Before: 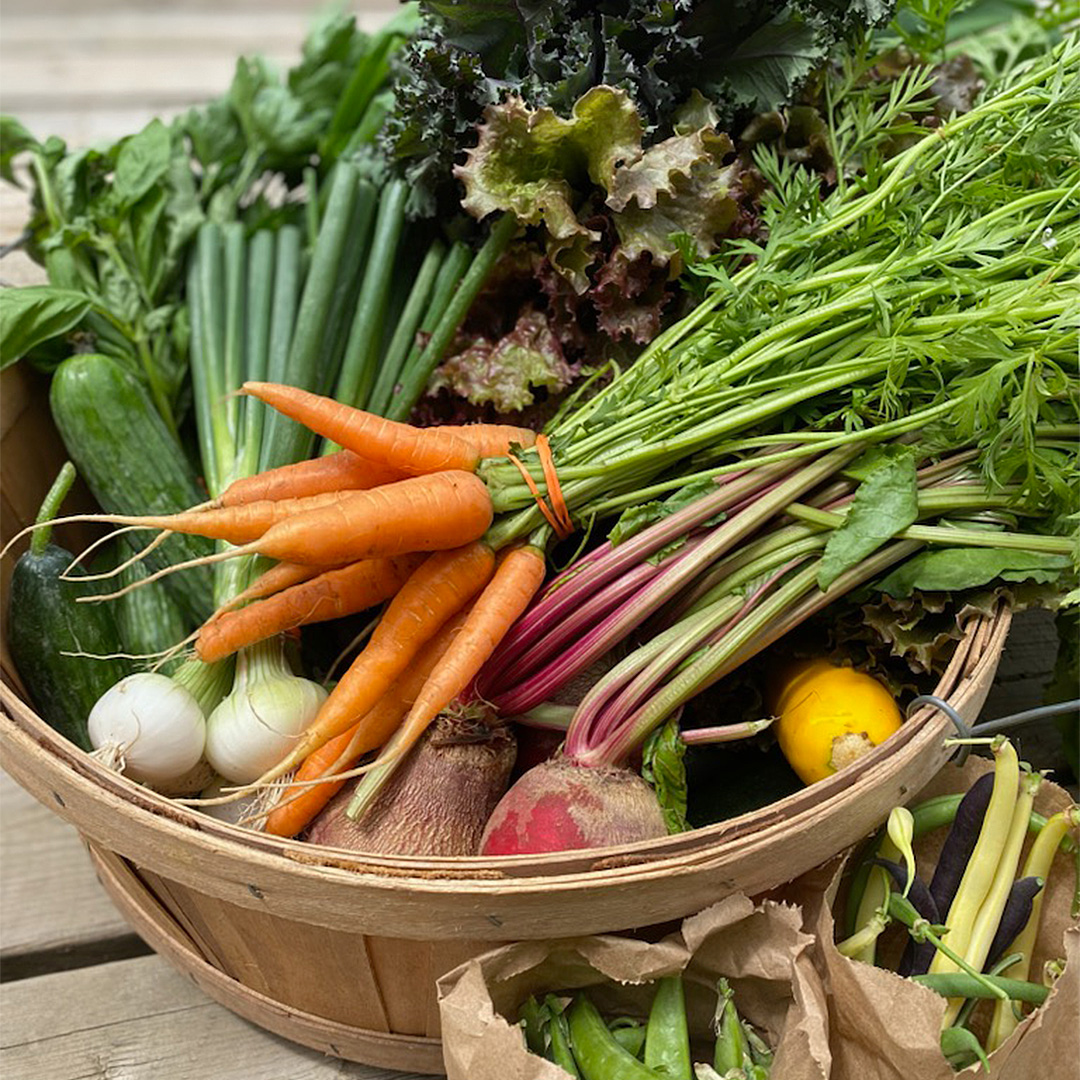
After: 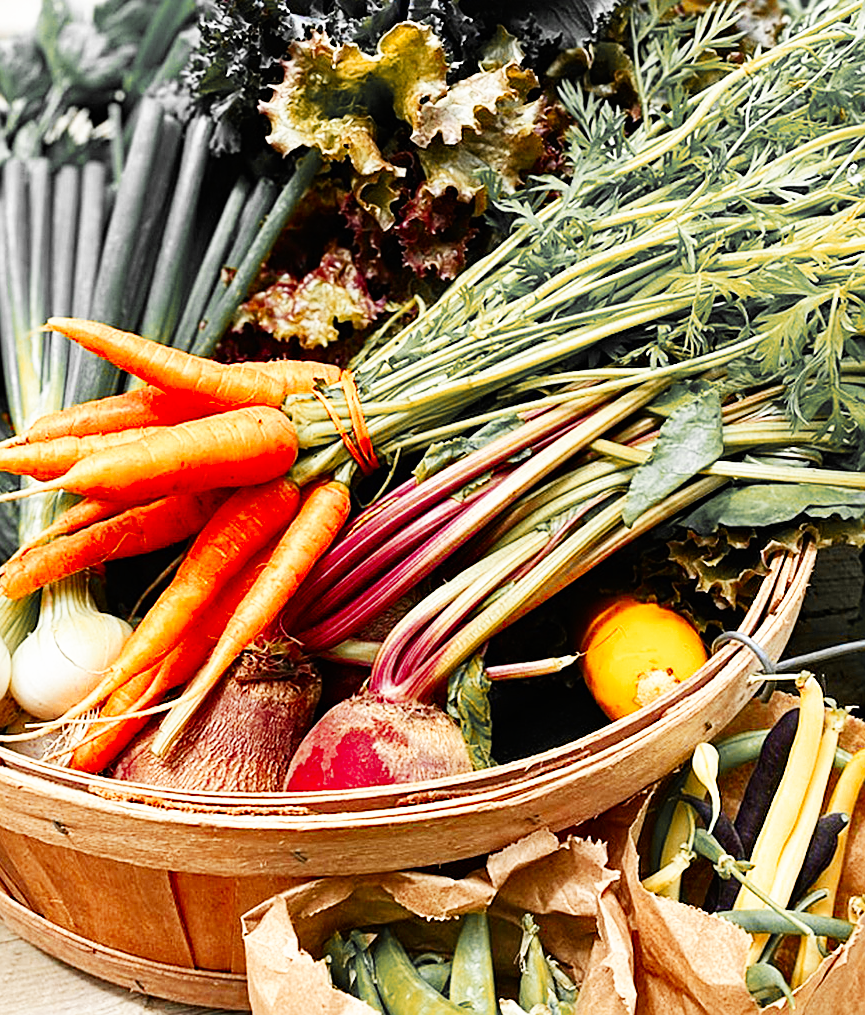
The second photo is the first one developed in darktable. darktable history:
sharpen: on, module defaults
base curve: curves: ch0 [(0, 0) (0.007, 0.004) (0.027, 0.03) (0.046, 0.07) (0.207, 0.54) (0.442, 0.872) (0.673, 0.972) (1, 1)], preserve colors none
haze removal: compatibility mode true, adaptive false
color zones: curves: ch0 [(0, 0.363) (0.128, 0.373) (0.25, 0.5) (0.402, 0.407) (0.521, 0.525) (0.63, 0.559) (0.729, 0.662) (0.867, 0.471)]; ch1 [(0, 0.515) (0.136, 0.618) (0.25, 0.5) (0.378, 0) (0.516, 0) (0.622, 0.593) (0.737, 0.819) (0.87, 0.593)]; ch2 [(0, 0.529) (0.128, 0.471) (0.282, 0.451) (0.386, 0.662) (0.516, 0.525) (0.633, 0.554) (0.75, 0.62) (0.875, 0.441)]
crop and rotate: left 18.108%, top 5.965%, right 1.716%
